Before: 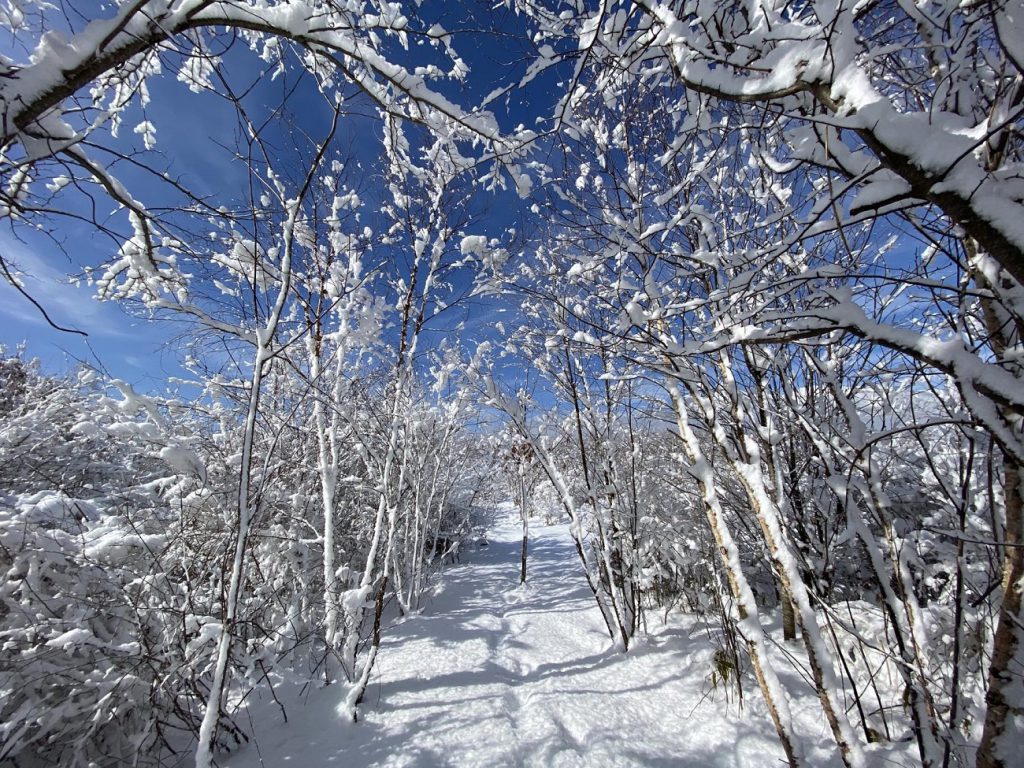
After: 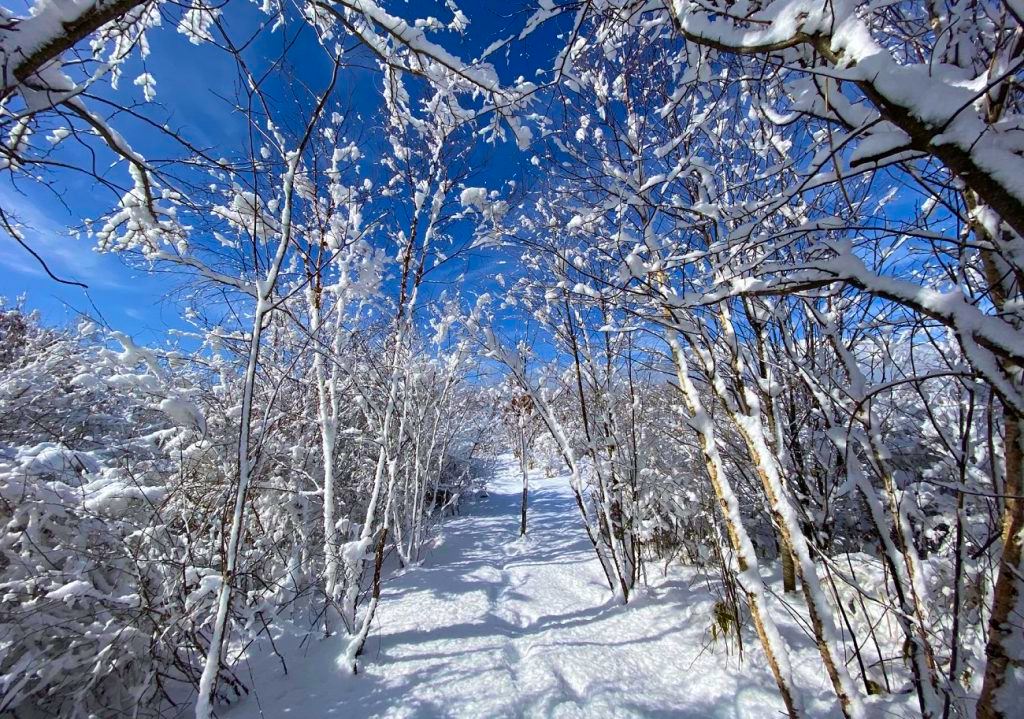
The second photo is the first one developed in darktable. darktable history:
crop and rotate: top 6.264%
contrast brightness saturation: saturation 0.488
velvia: on, module defaults
